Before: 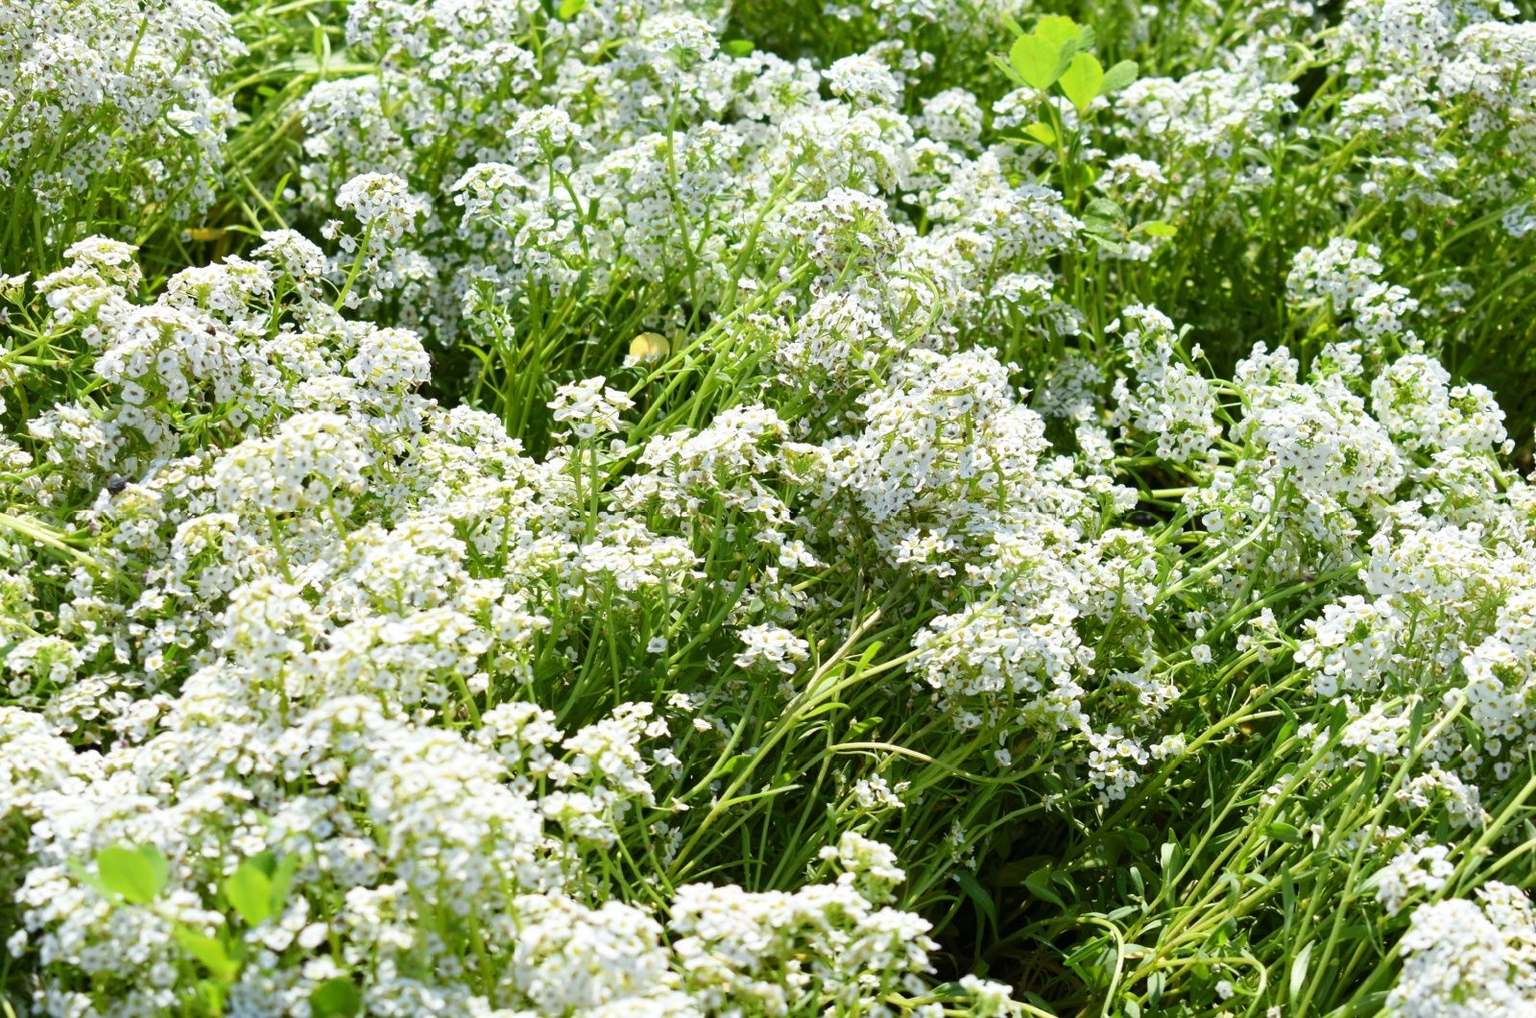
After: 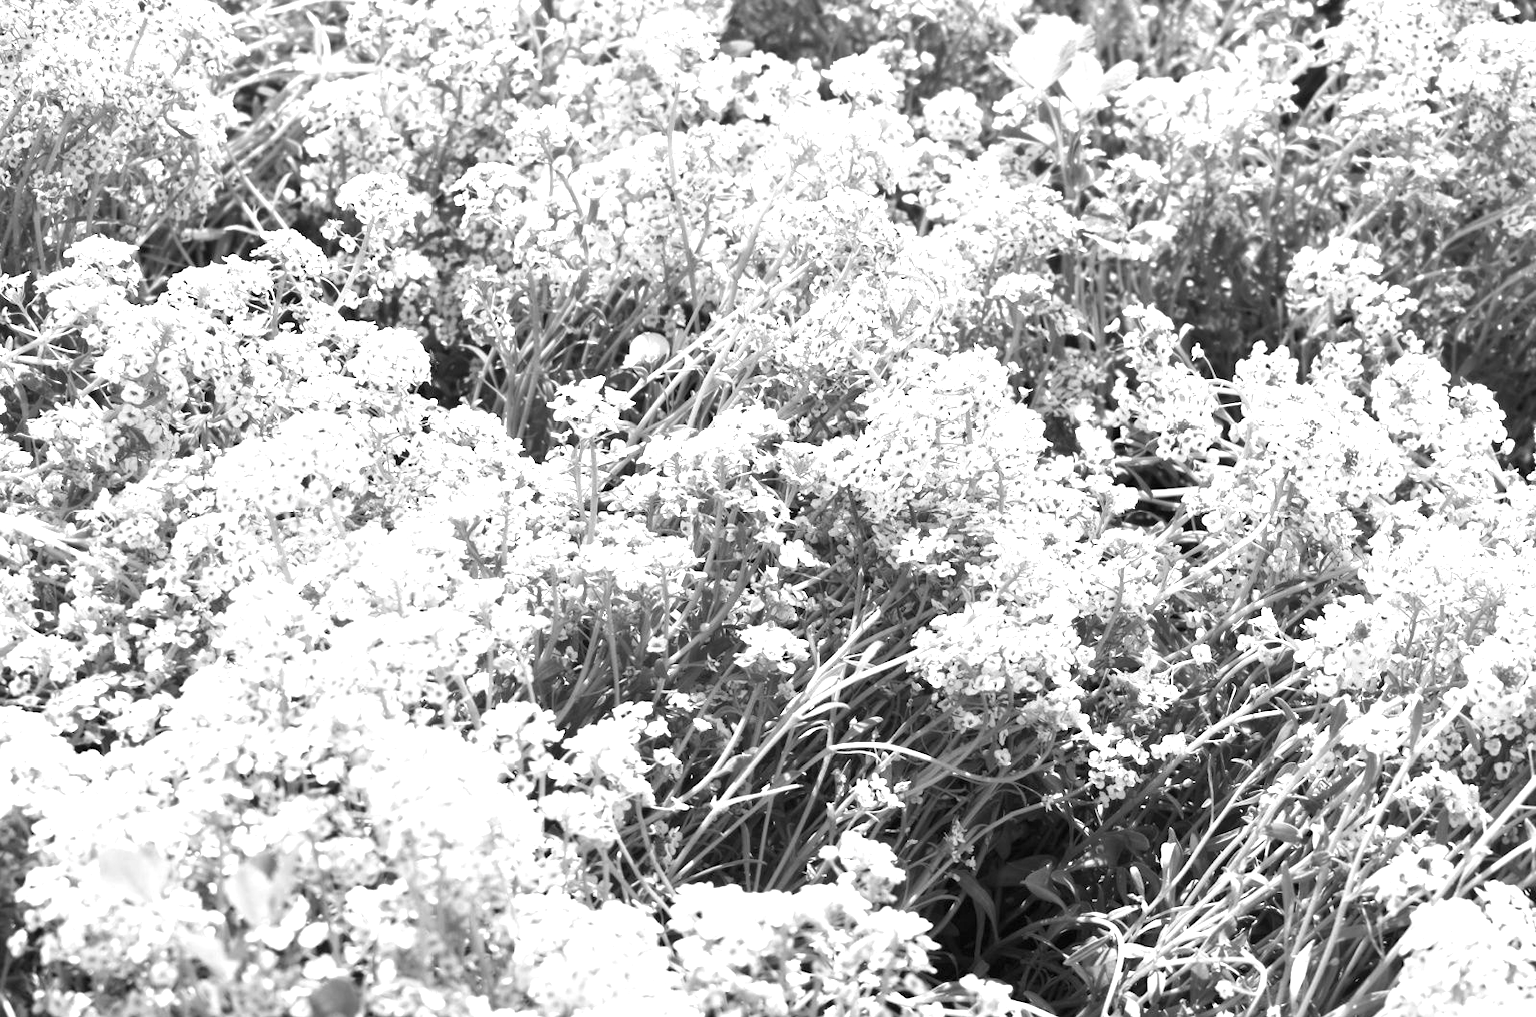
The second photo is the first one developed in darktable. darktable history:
exposure: black level correction 0, exposure 1 EV, compensate exposure bias true, compensate highlight preservation false
color calibration: output gray [0.714, 0.278, 0, 0], illuminant same as pipeline (D50), adaptation none (bypass)
color balance: output saturation 120%
